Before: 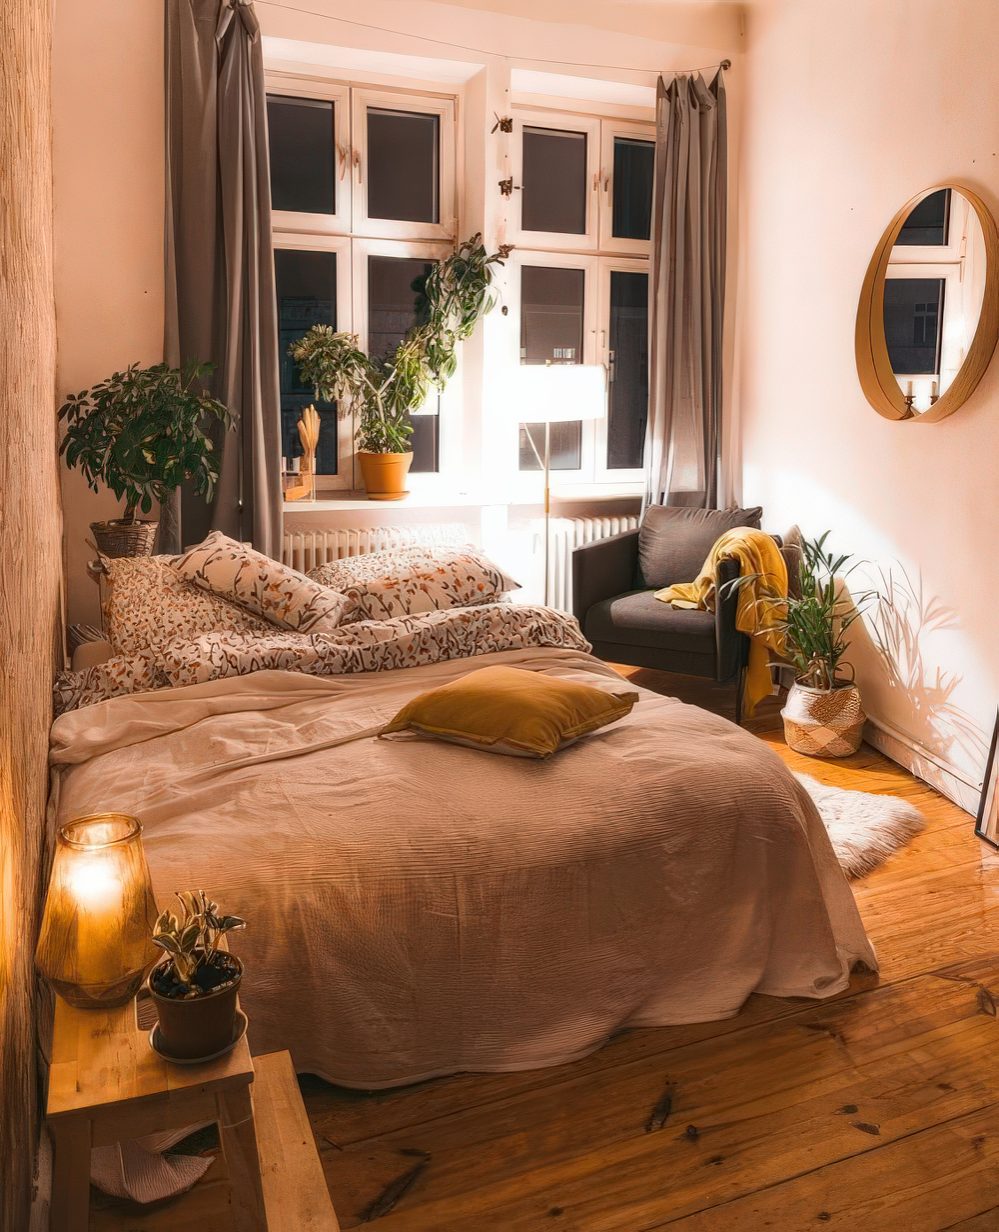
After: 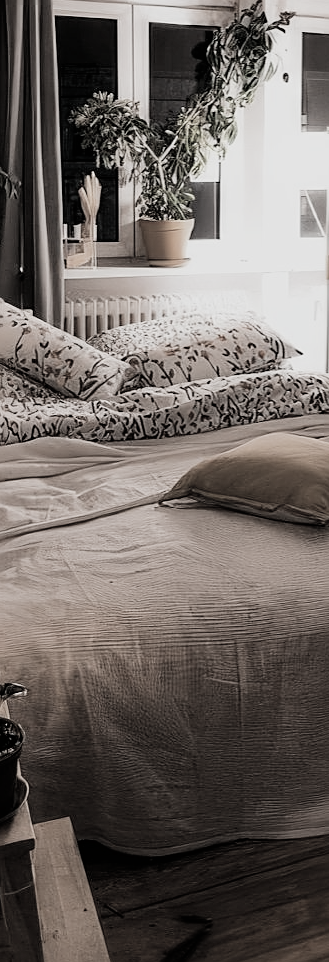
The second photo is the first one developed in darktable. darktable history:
filmic rgb: black relative exposure -5.07 EV, white relative exposure 3.97 EV, hardness 2.9, contrast 1.3, highlights saturation mix -30.11%
color correction: highlights b* -0.03, saturation 0.202
crop and rotate: left 21.933%, top 18.938%, right 45.083%, bottom 2.963%
sharpen: on, module defaults
